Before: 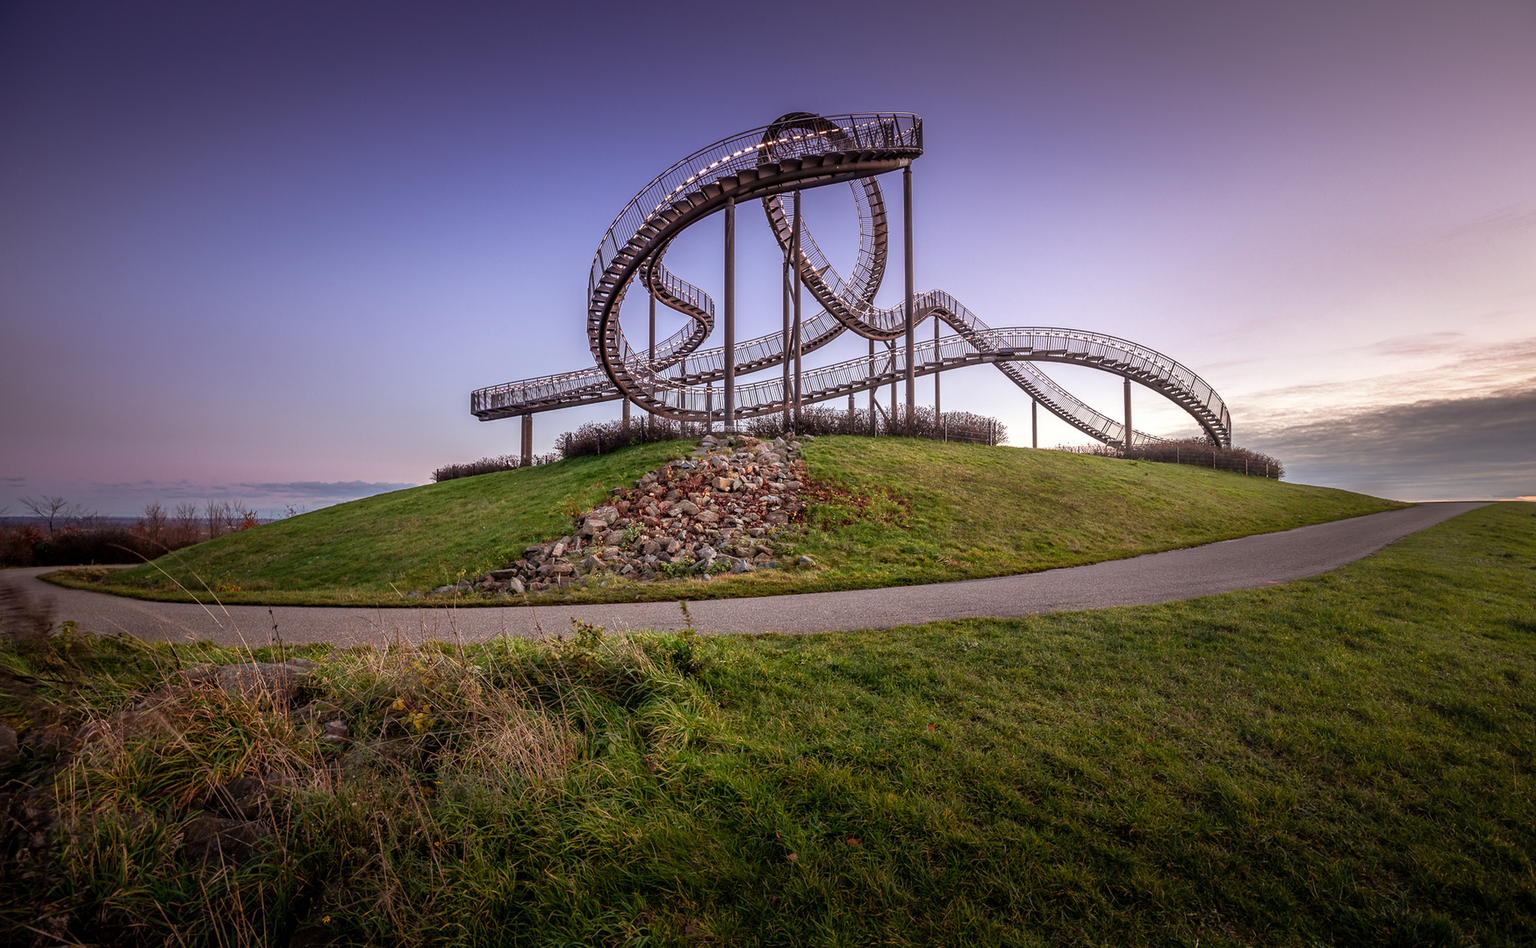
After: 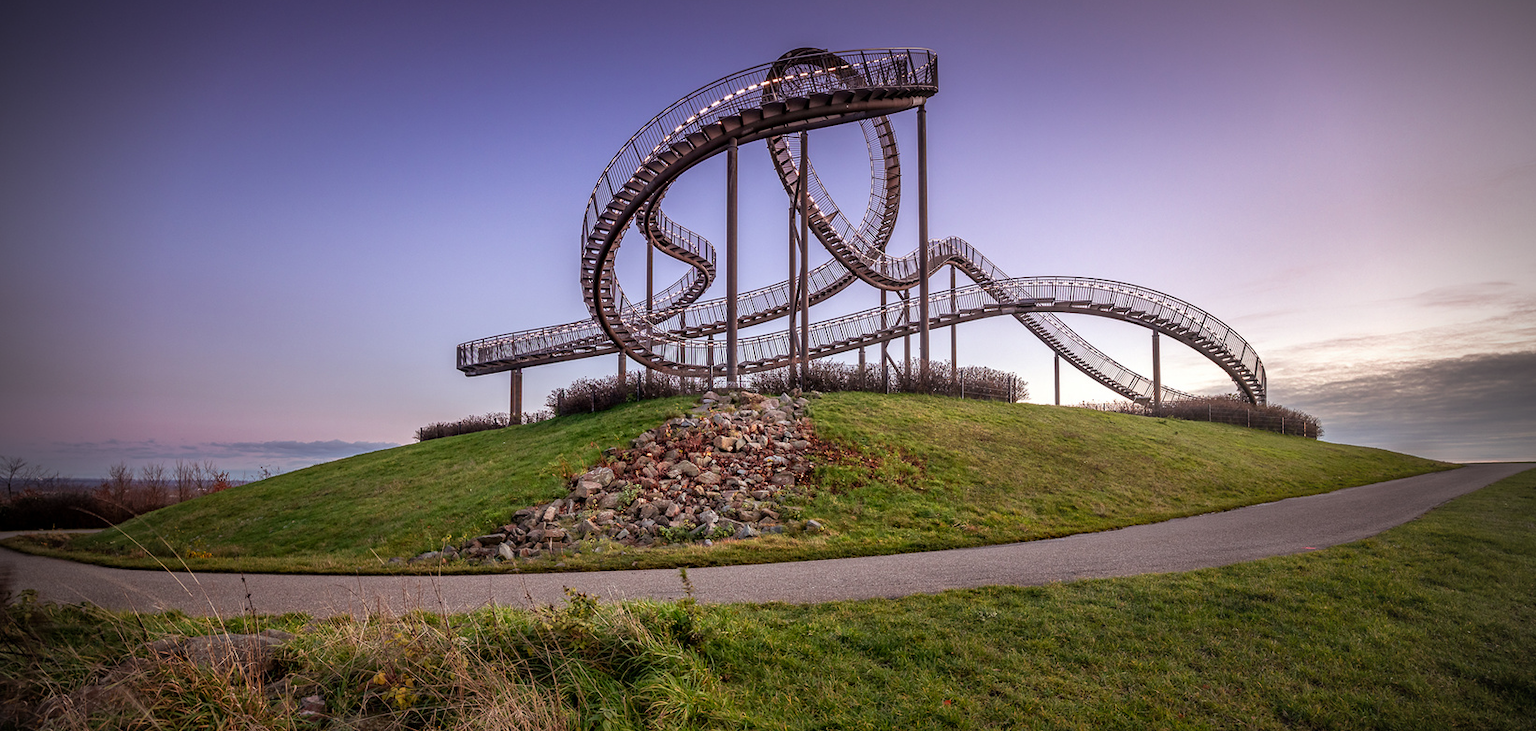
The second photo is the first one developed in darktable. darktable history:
crop: left 2.744%, top 7.215%, right 3.35%, bottom 20.327%
vignetting: brightness -0.825
